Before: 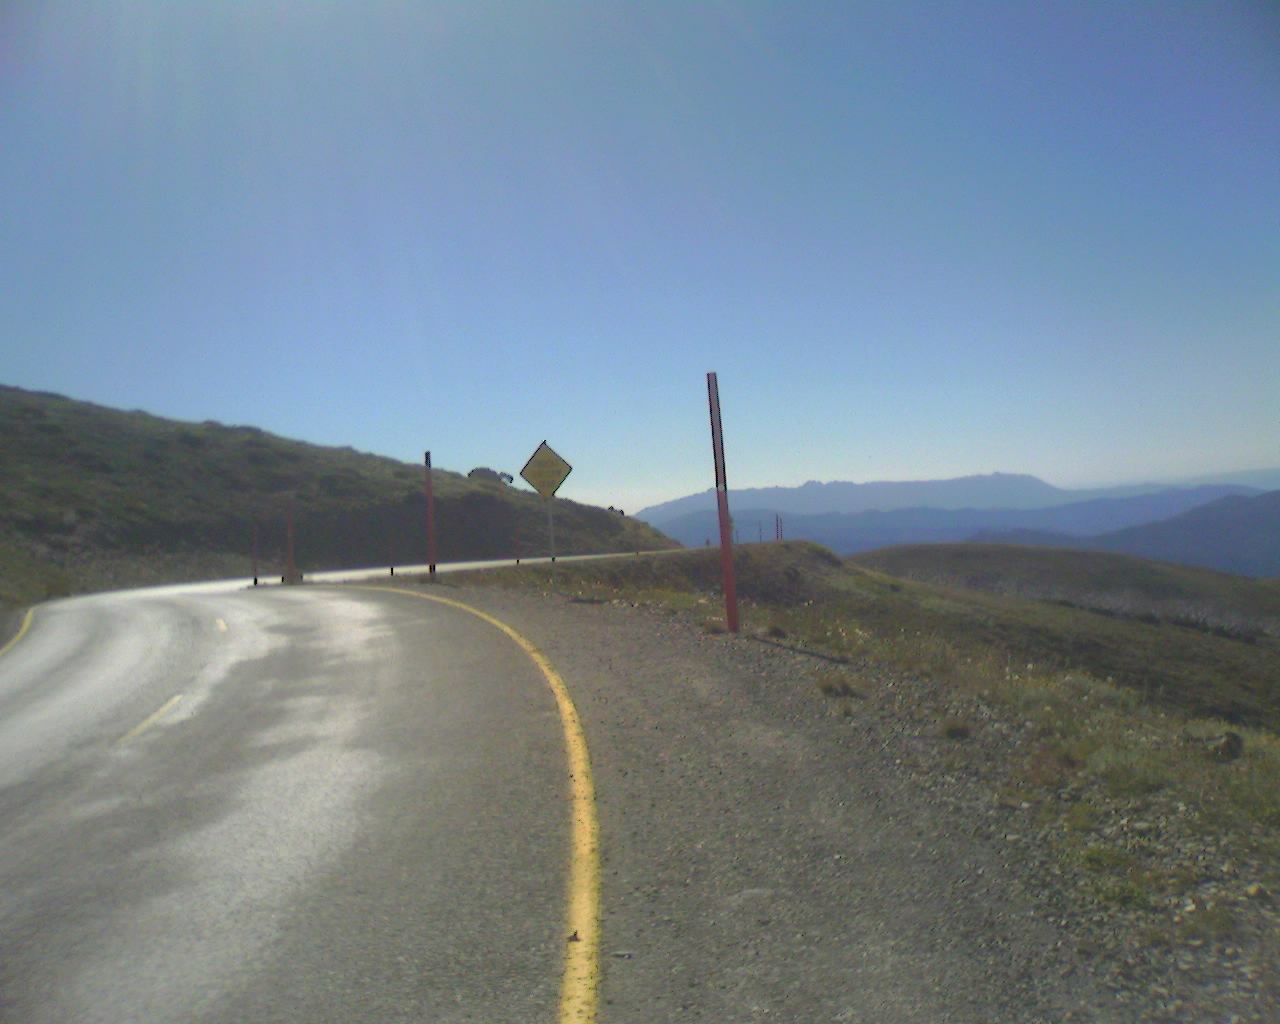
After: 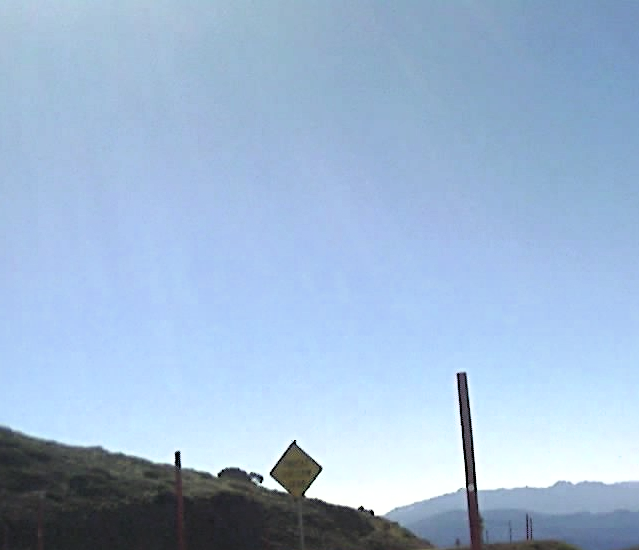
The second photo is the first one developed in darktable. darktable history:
sharpen: radius 3.979
crop: left 19.561%, right 30.449%, bottom 46.193%
filmic rgb: black relative exposure -8.24 EV, white relative exposure 2.2 EV, threshold 5.97 EV, hardness 7.14, latitude 86.02%, contrast 1.7, highlights saturation mix -3.93%, shadows ↔ highlights balance -2.61%, enable highlight reconstruction true
local contrast: mode bilateral grid, contrast 20, coarseness 50, detail 119%, midtone range 0.2
tone equalizer: on, module defaults
color calibration: illuminant same as pipeline (D50), adaptation XYZ, x 0.346, y 0.357, temperature 5011.78 K
